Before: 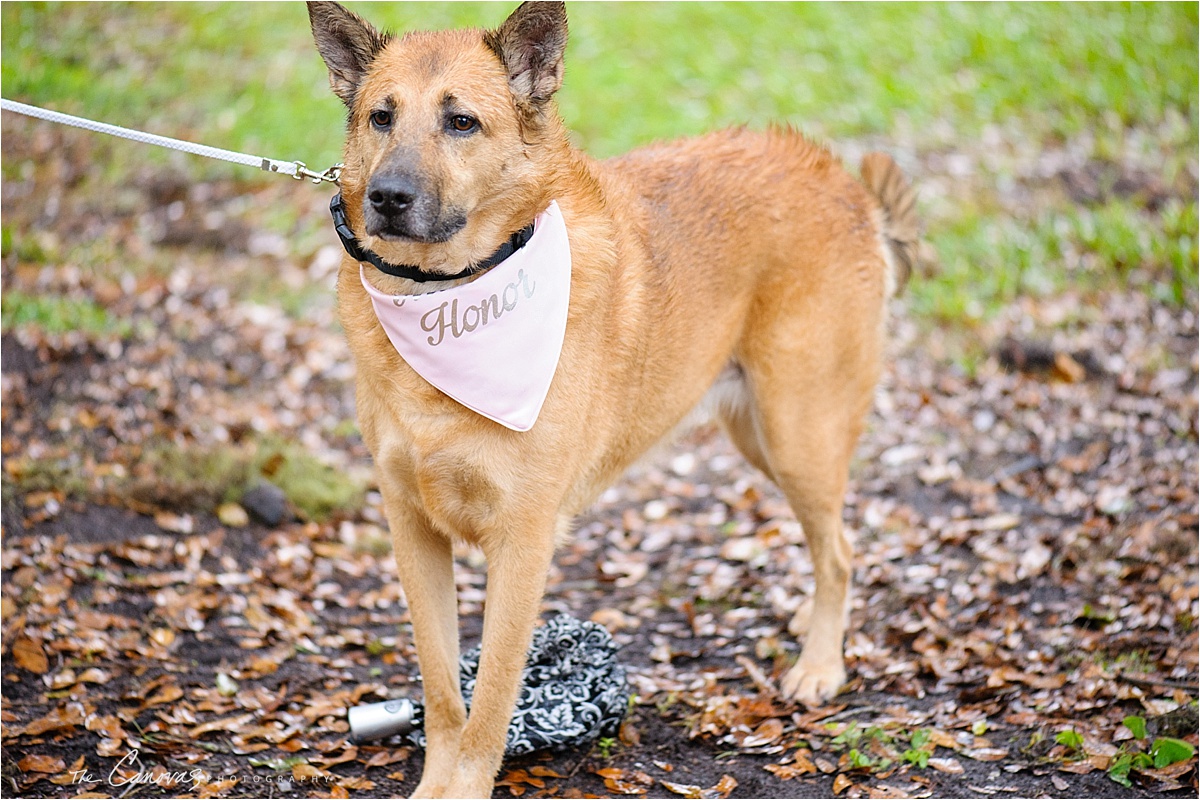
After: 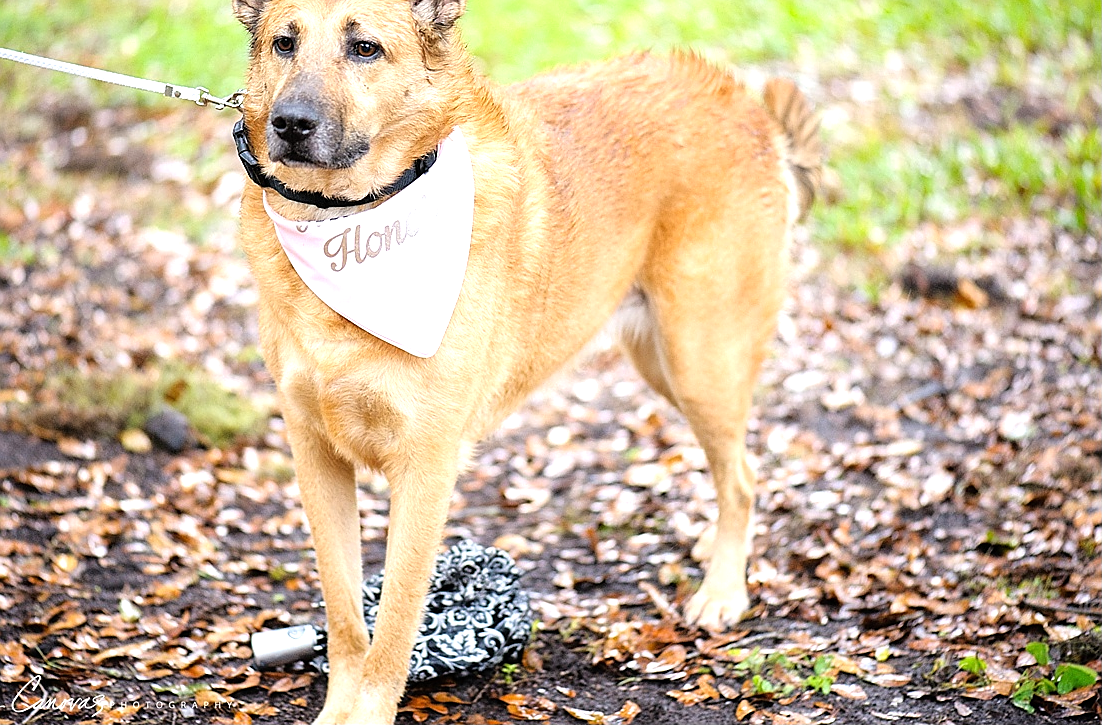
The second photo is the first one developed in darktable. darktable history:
tone equalizer: -8 EV -0.752 EV, -7 EV -0.683 EV, -6 EV -0.617 EV, -5 EV -0.4 EV, -3 EV 0.383 EV, -2 EV 0.6 EV, -1 EV 0.677 EV, +0 EV 0.759 EV, mask exposure compensation -0.489 EV
crop and rotate: left 8.108%, top 9.277%
sharpen: radius 0.975, amount 0.61
